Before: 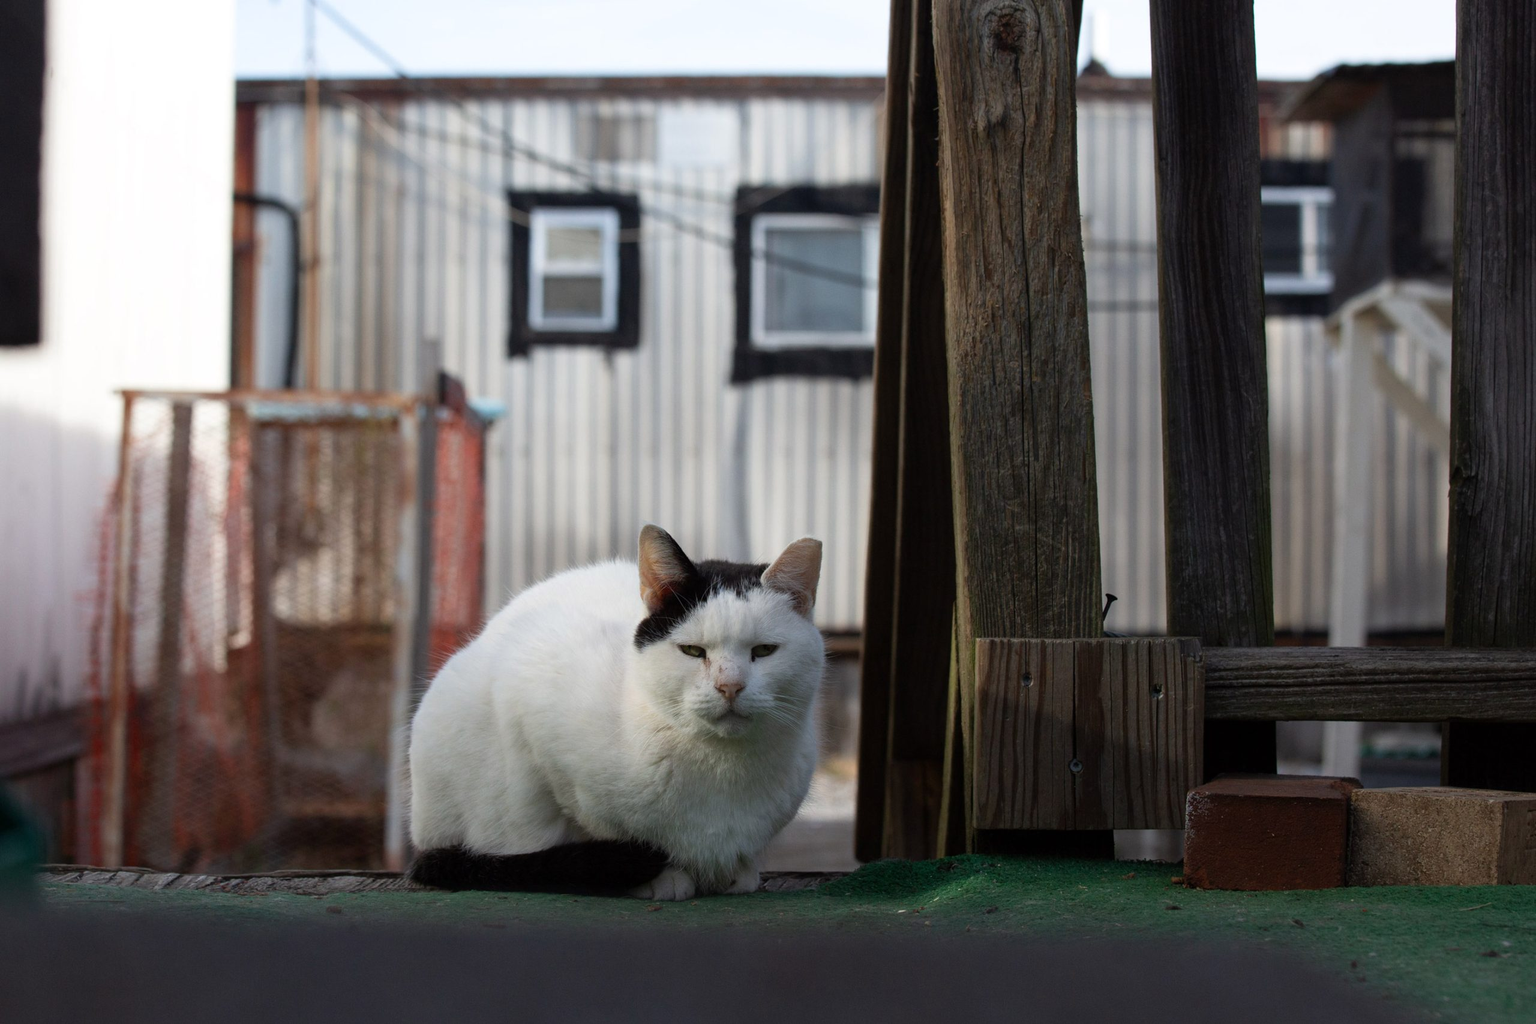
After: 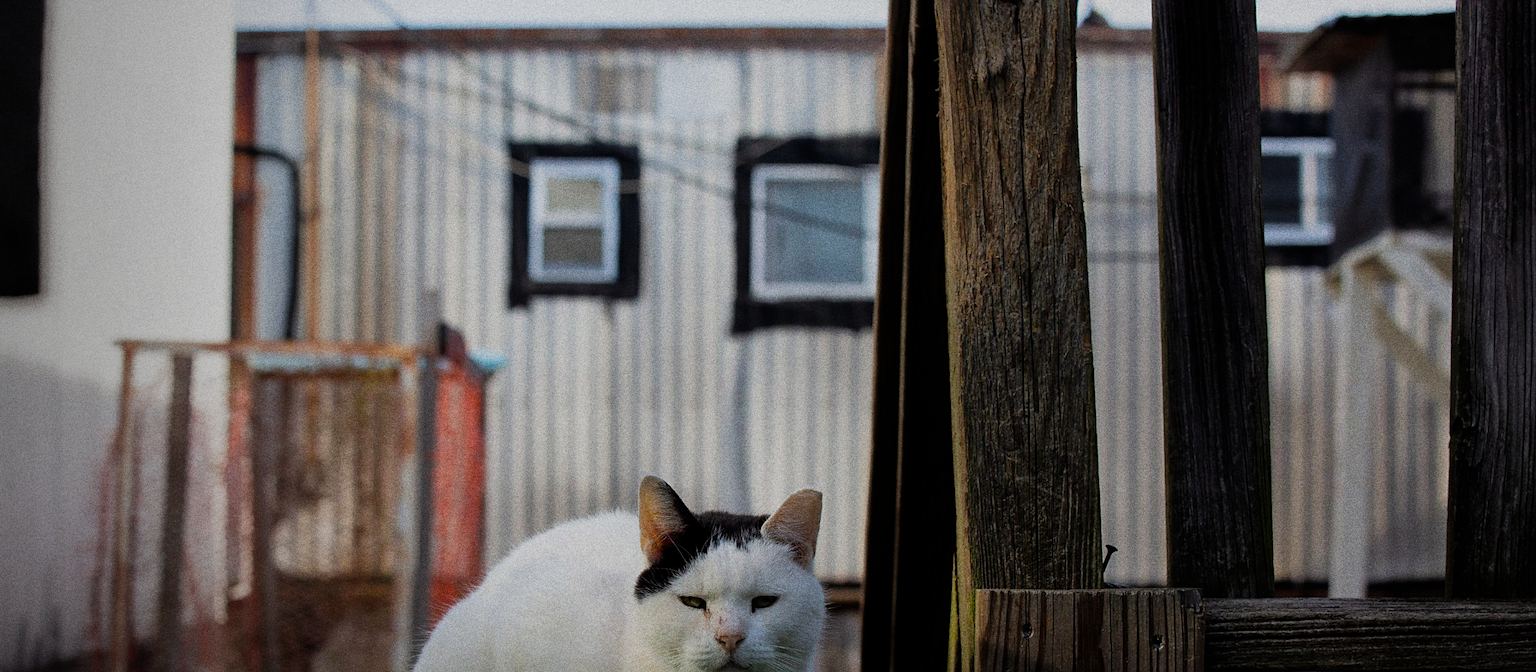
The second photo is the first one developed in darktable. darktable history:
sharpen: on, module defaults
vignetting: fall-off start 73.57%, center (0.22, -0.235)
crop and rotate: top 4.848%, bottom 29.503%
filmic rgb: middle gray luminance 21.73%, black relative exposure -14 EV, white relative exposure 2.96 EV, threshold 6 EV, target black luminance 0%, hardness 8.81, latitude 59.69%, contrast 1.208, highlights saturation mix 5%, shadows ↔ highlights balance 41.6%, add noise in highlights 0, color science v3 (2019), use custom middle-gray values true, iterations of high-quality reconstruction 0, contrast in highlights soft, enable highlight reconstruction true
tone equalizer: on, module defaults
color balance rgb: linear chroma grading › global chroma 15%, perceptual saturation grading › global saturation 30%
grain: coarseness 10.62 ISO, strength 55.56%
shadows and highlights: shadows 40, highlights -60
